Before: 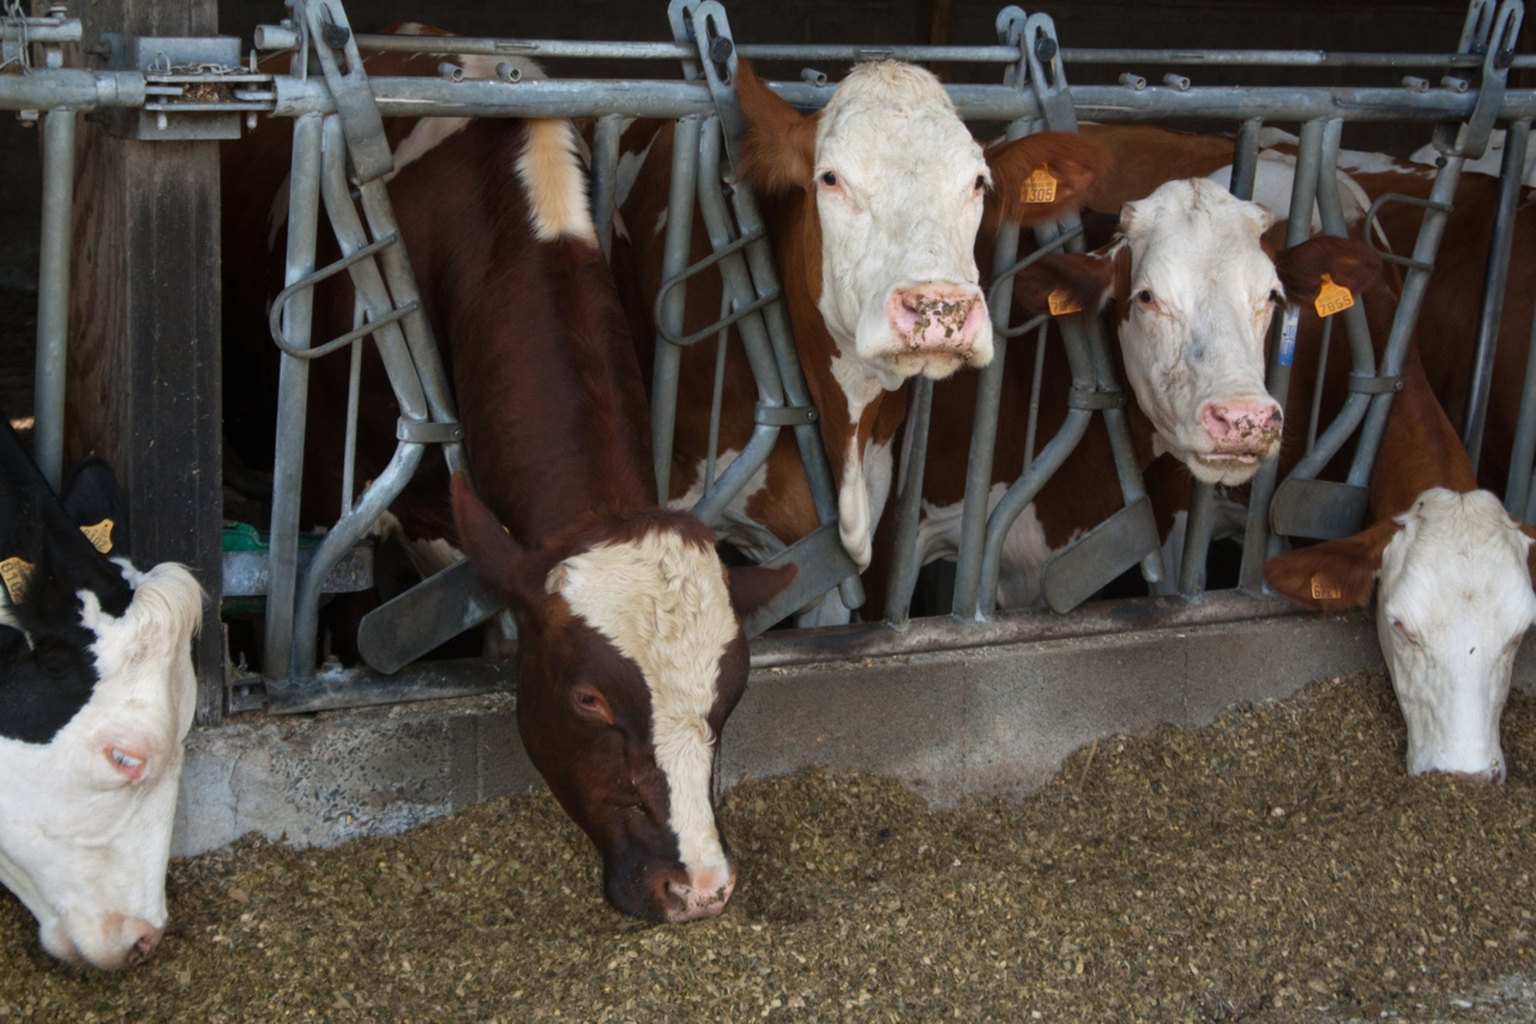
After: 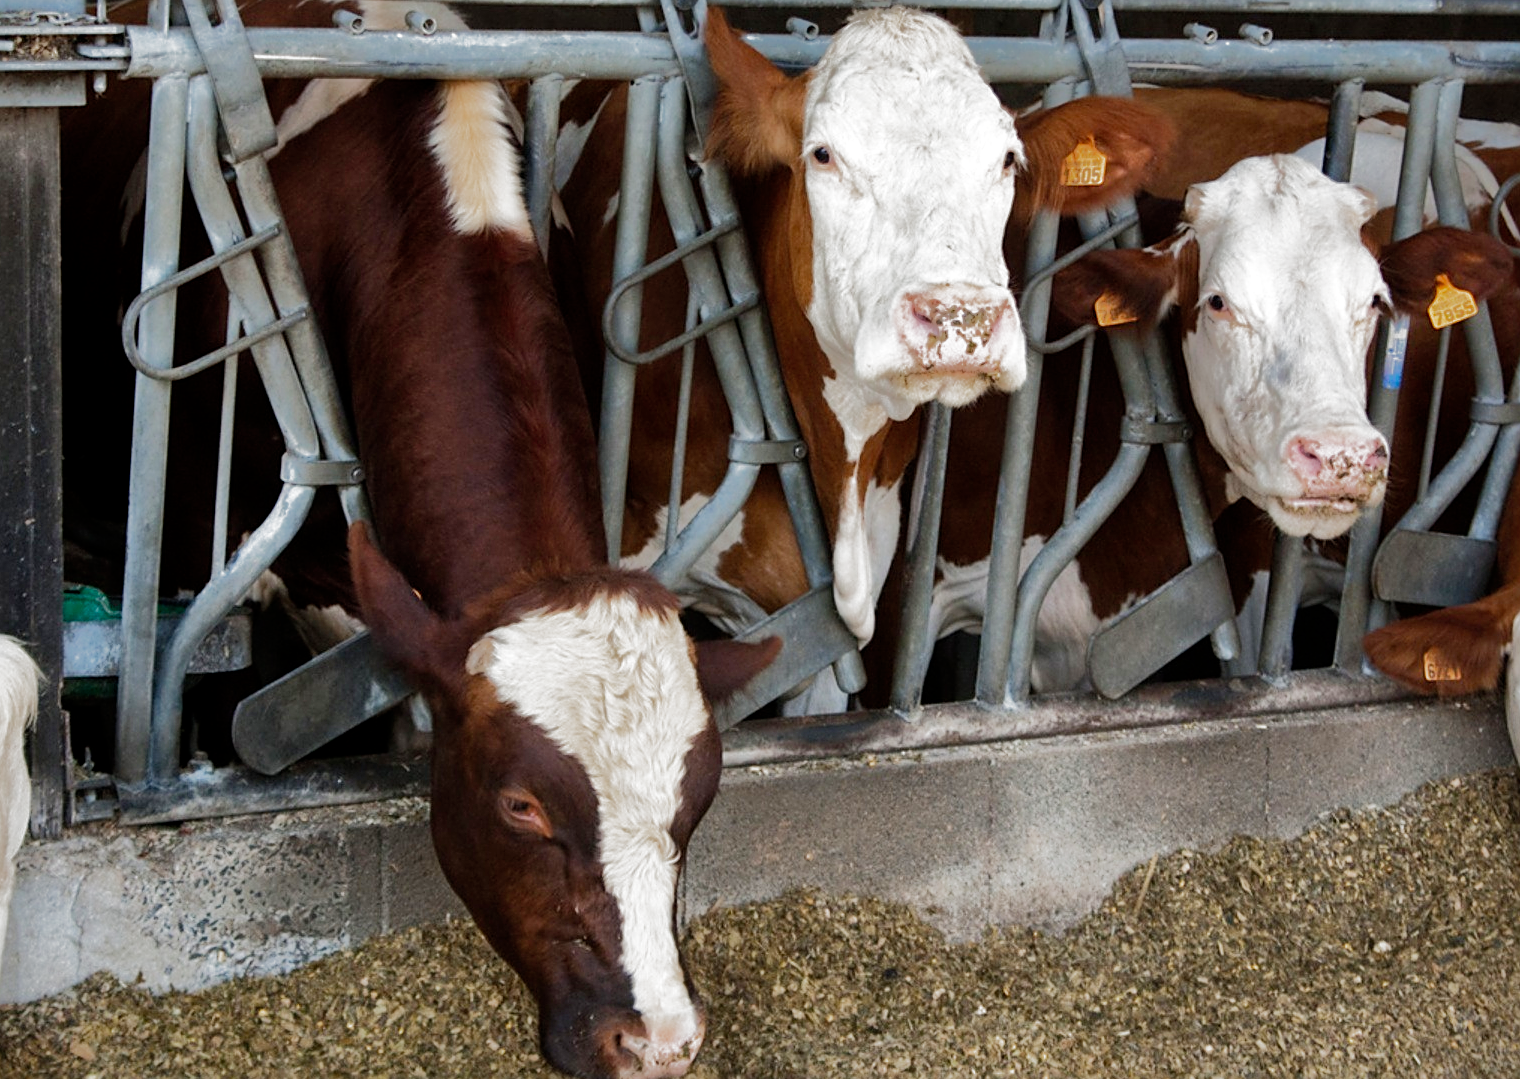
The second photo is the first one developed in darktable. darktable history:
sharpen: on, module defaults
crop: left 11.225%, top 5.381%, right 9.565%, bottom 10.314%
shadows and highlights: shadows 25, highlights -70
filmic rgb: middle gray luminance 9.23%, black relative exposure -10.55 EV, white relative exposure 3.45 EV, threshold 6 EV, target black luminance 0%, hardness 5.98, latitude 59.69%, contrast 1.087, highlights saturation mix 5%, shadows ↔ highlights balance 29.23%, add noise in highlights 0, preserve chrominance no, color science v3 (2019), use custom middle-gray values true, iterations of high-quality reconstruction 0, contrast in highlights soft, enable highlight reconstruction true
tone equalizer: -8 EV -0.417 EV, -7 EV -0.389 EV, -6 EV -0.333 EV, -5 EV -0.222 EV, -3 EV 0.222 EV, -2 EV 0.333 EV, -1 EV 0.389 EV, +0 EV 0.417 EV, edges refinement/feathering 500, mask exposure compensation -1.57 EV, preserve details no
